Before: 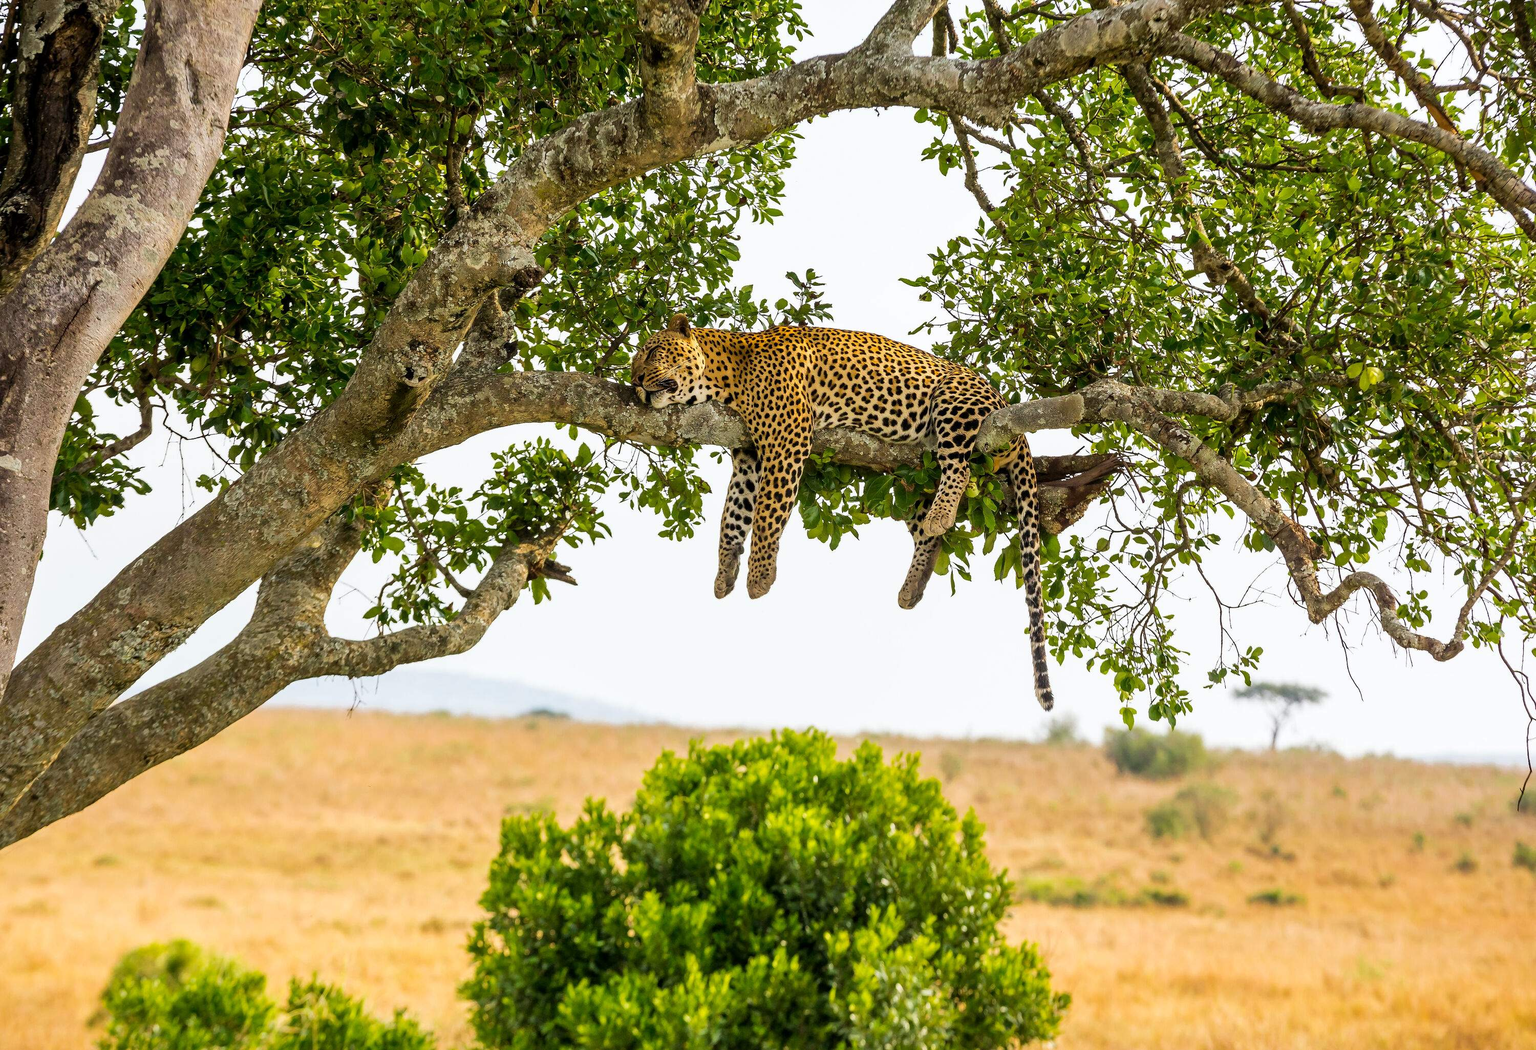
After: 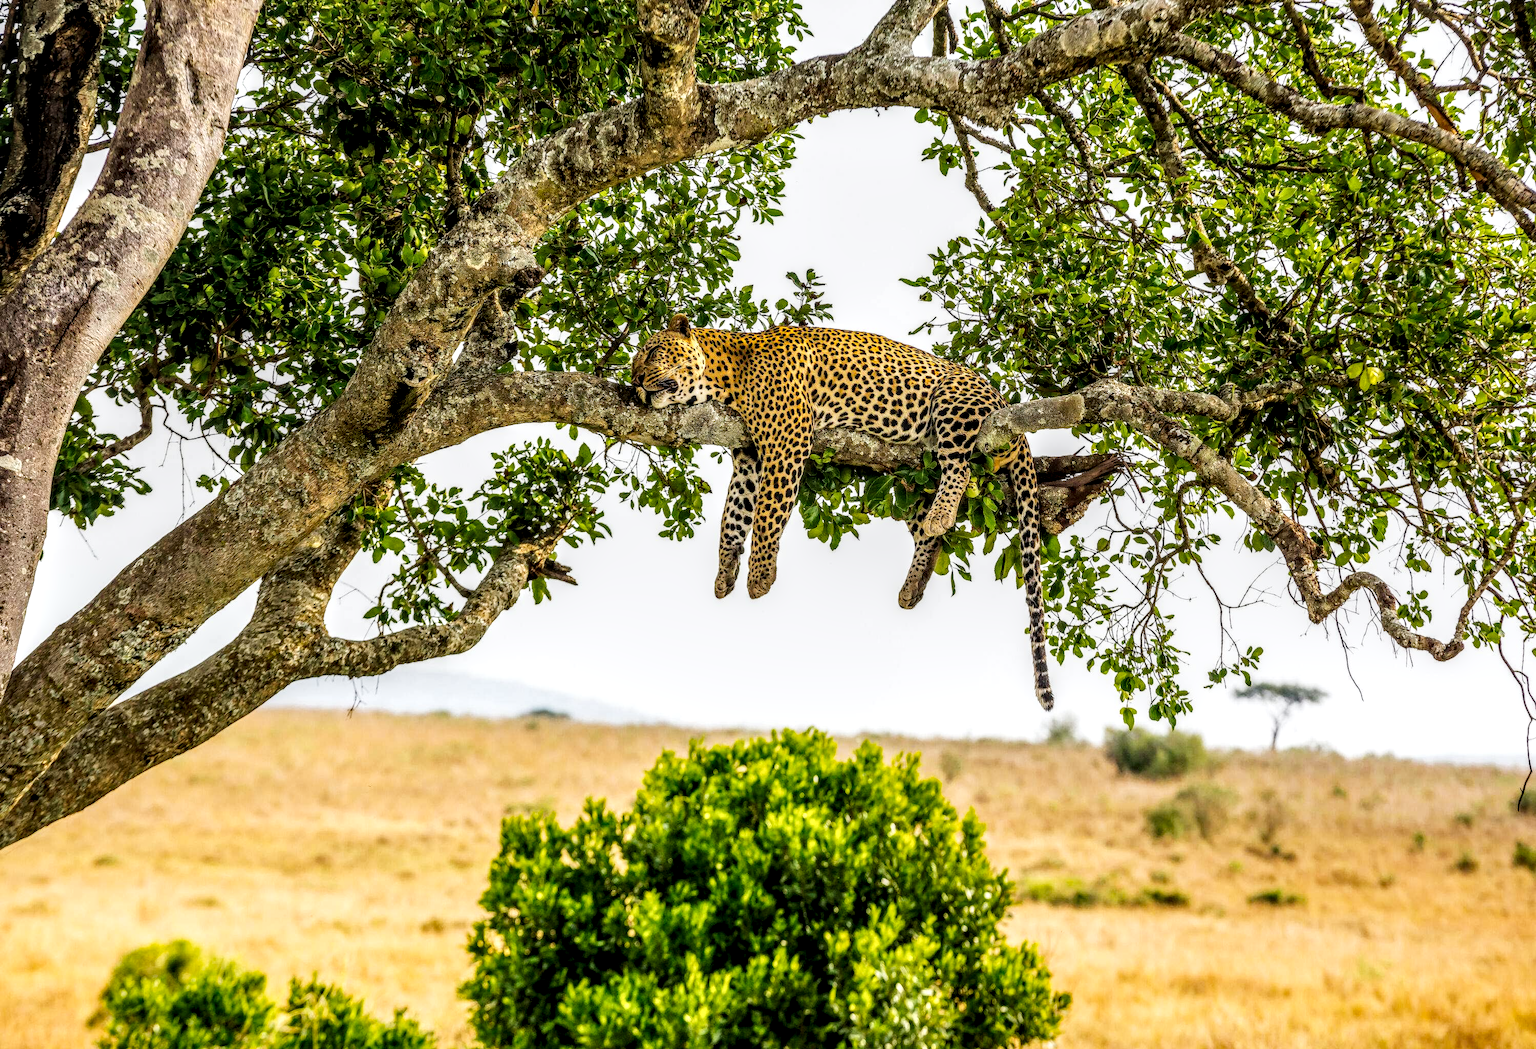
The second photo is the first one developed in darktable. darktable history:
local contrast: highlights 7%, shadows 36%, detail 183%, midtone range 0.478
tone curve: curves: ch0 [(0, 0.011) (0.139, 0.106) (0.295, 0.271) (0.499, 0.523) (0.739, 0.782) (0.857, 0.879) (1, 0.967)]; ch1 [(0, 0) (0.272, 0.249) (0.388, 0.385) (0.469, 0.456) (0.495, 0.497) (0.524, 0.518) (0.602, 0.623) (0.725, 0.779) (1, 1)]; ch2 [(0, 0) (0.125, 0.089) (0.353, 0.329) (0.443, 0.408) (0.502, 0.499) (0.548, 0.549) (0.608, 0.635) (1, 1)], preserve colors none
